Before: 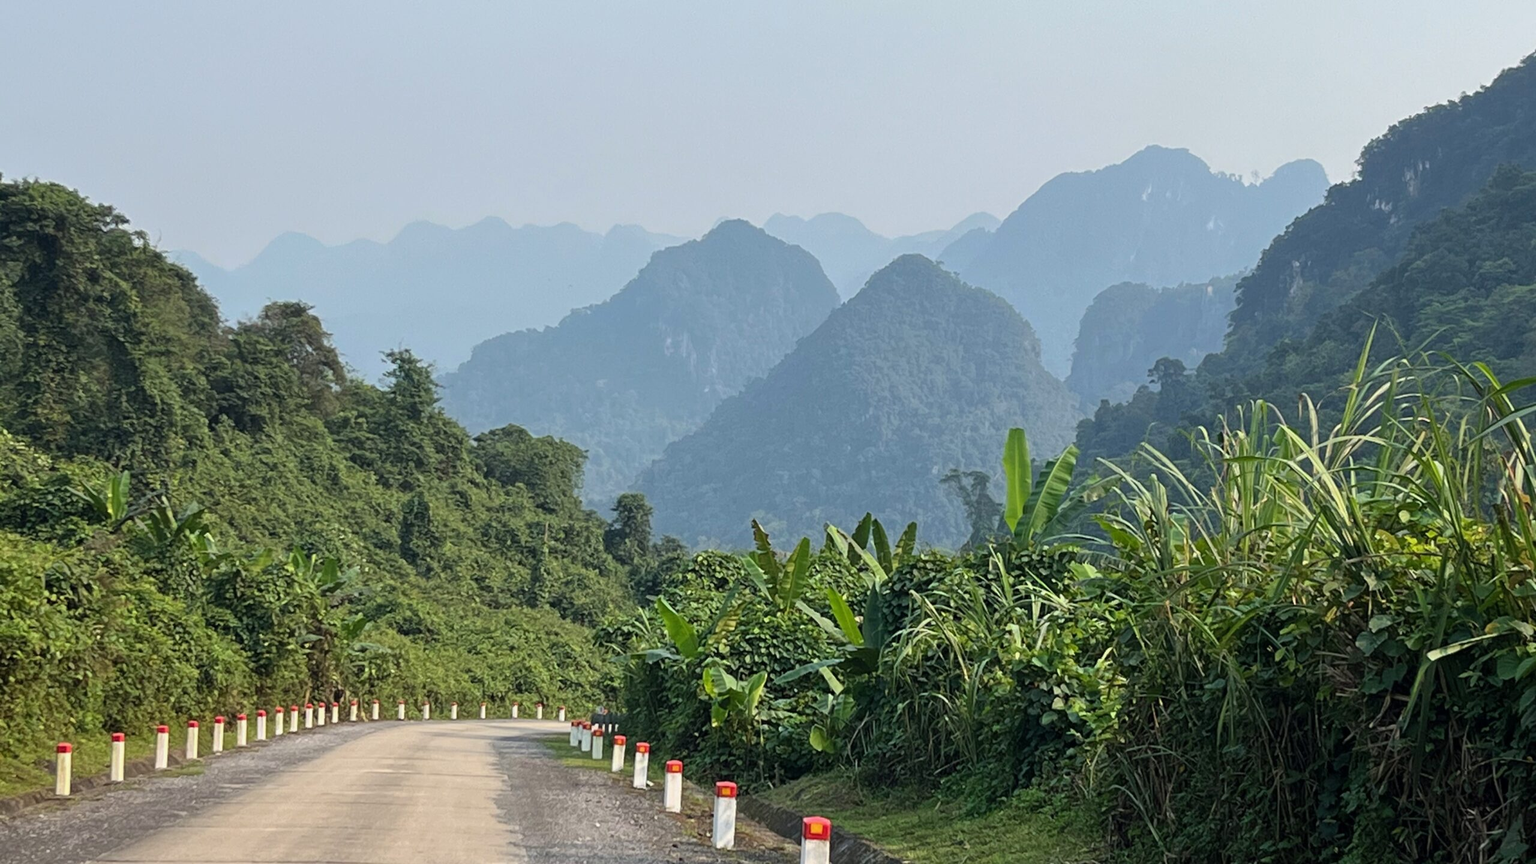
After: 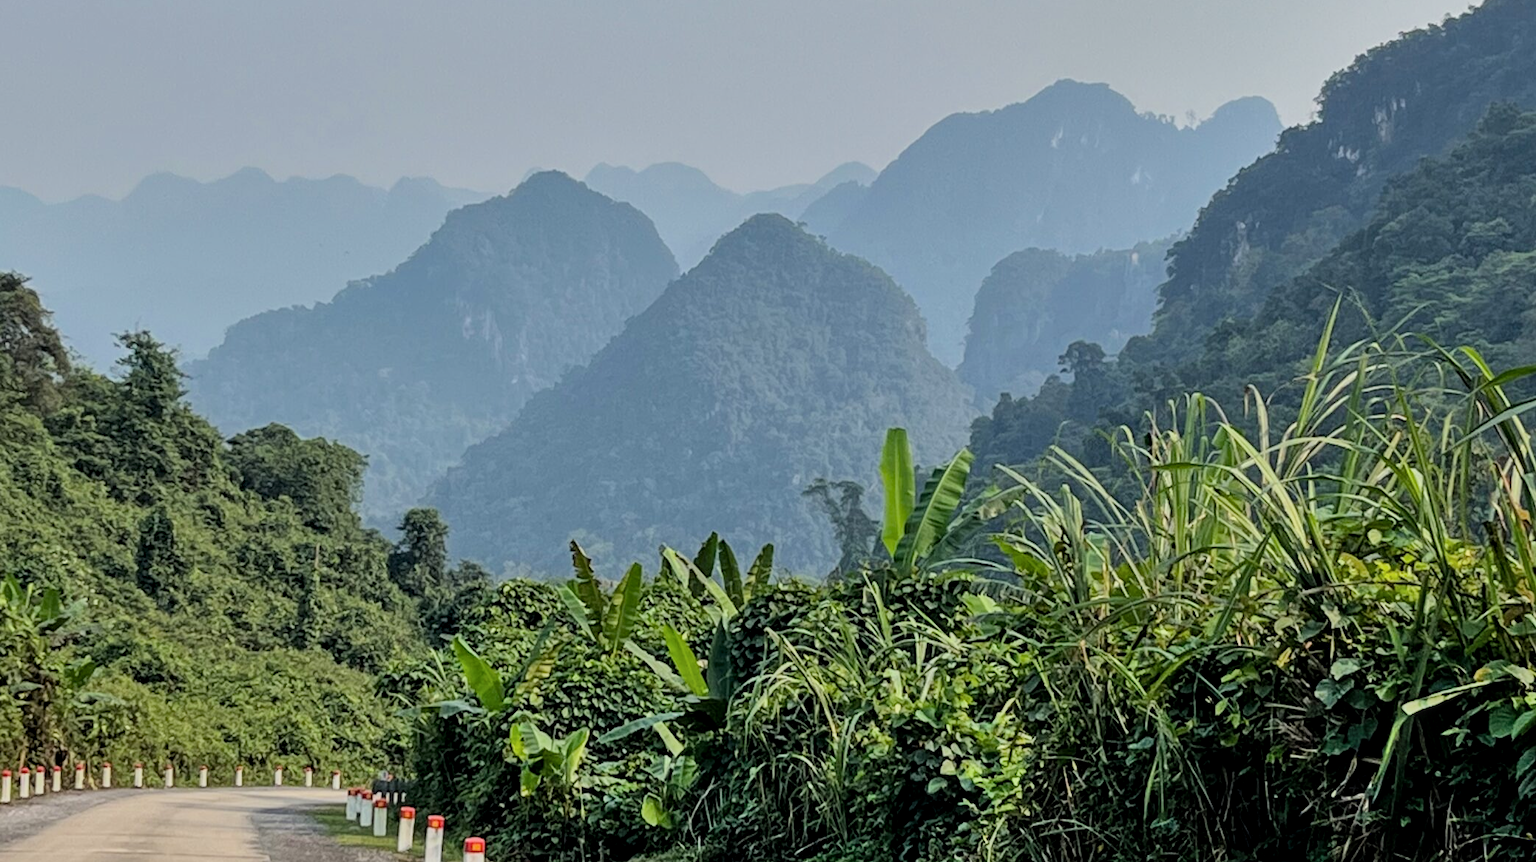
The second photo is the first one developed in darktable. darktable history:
filmic rgb: black relative exposure -7.65 EV, white relative exposure 4.56 EV, hardness 3.61, color science v6 (2022)
crop: left 18.849%, top 9.399%, right 0%, bottom 9.623%
shadows and highlights: white point adjustment 1.04, soften with gaussian
local contrast: on, module defaults
